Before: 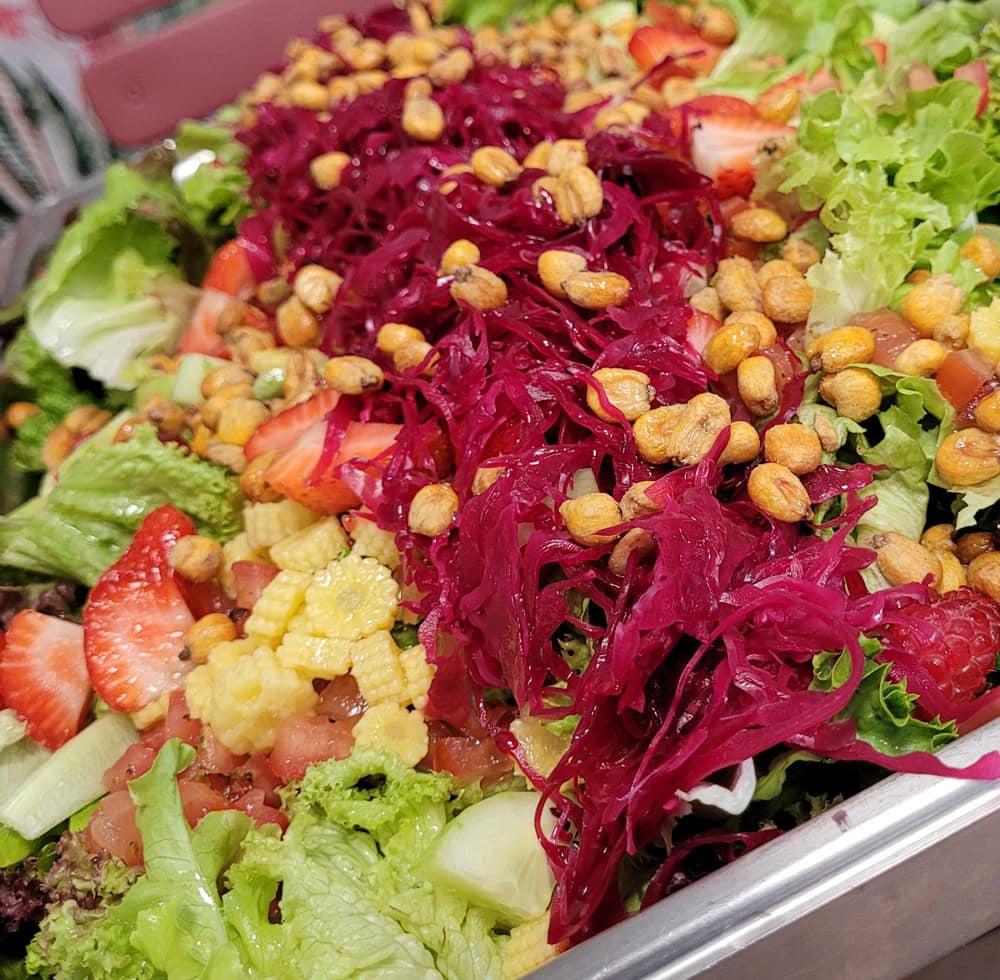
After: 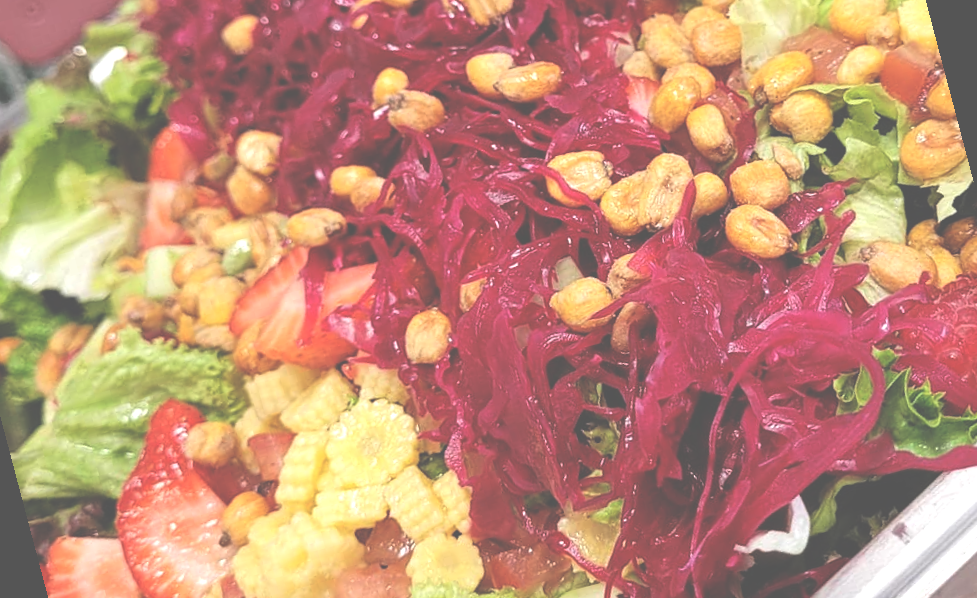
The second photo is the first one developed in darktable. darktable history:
rotate and perspective: rotation -14.8°, crop left 0.1, crop right 0.903, crop top 0.25, crop bottom 0.748
exposure: black level correction -0.071, exposure 0.5 EV, compensate highlight preservation false
